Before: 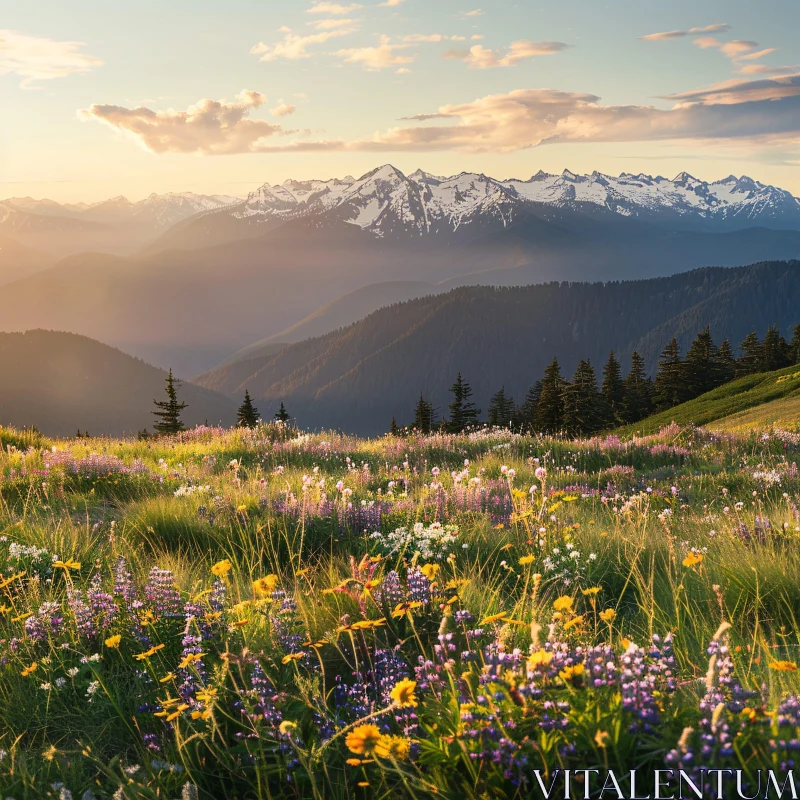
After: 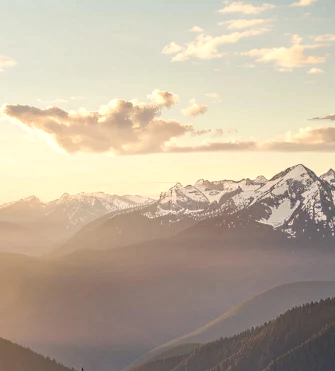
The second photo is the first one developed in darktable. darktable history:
local contrast: detail 150%
crop and rotate: left 11.063%, top 0.104%, right 47.046%, bottom 53.407%
